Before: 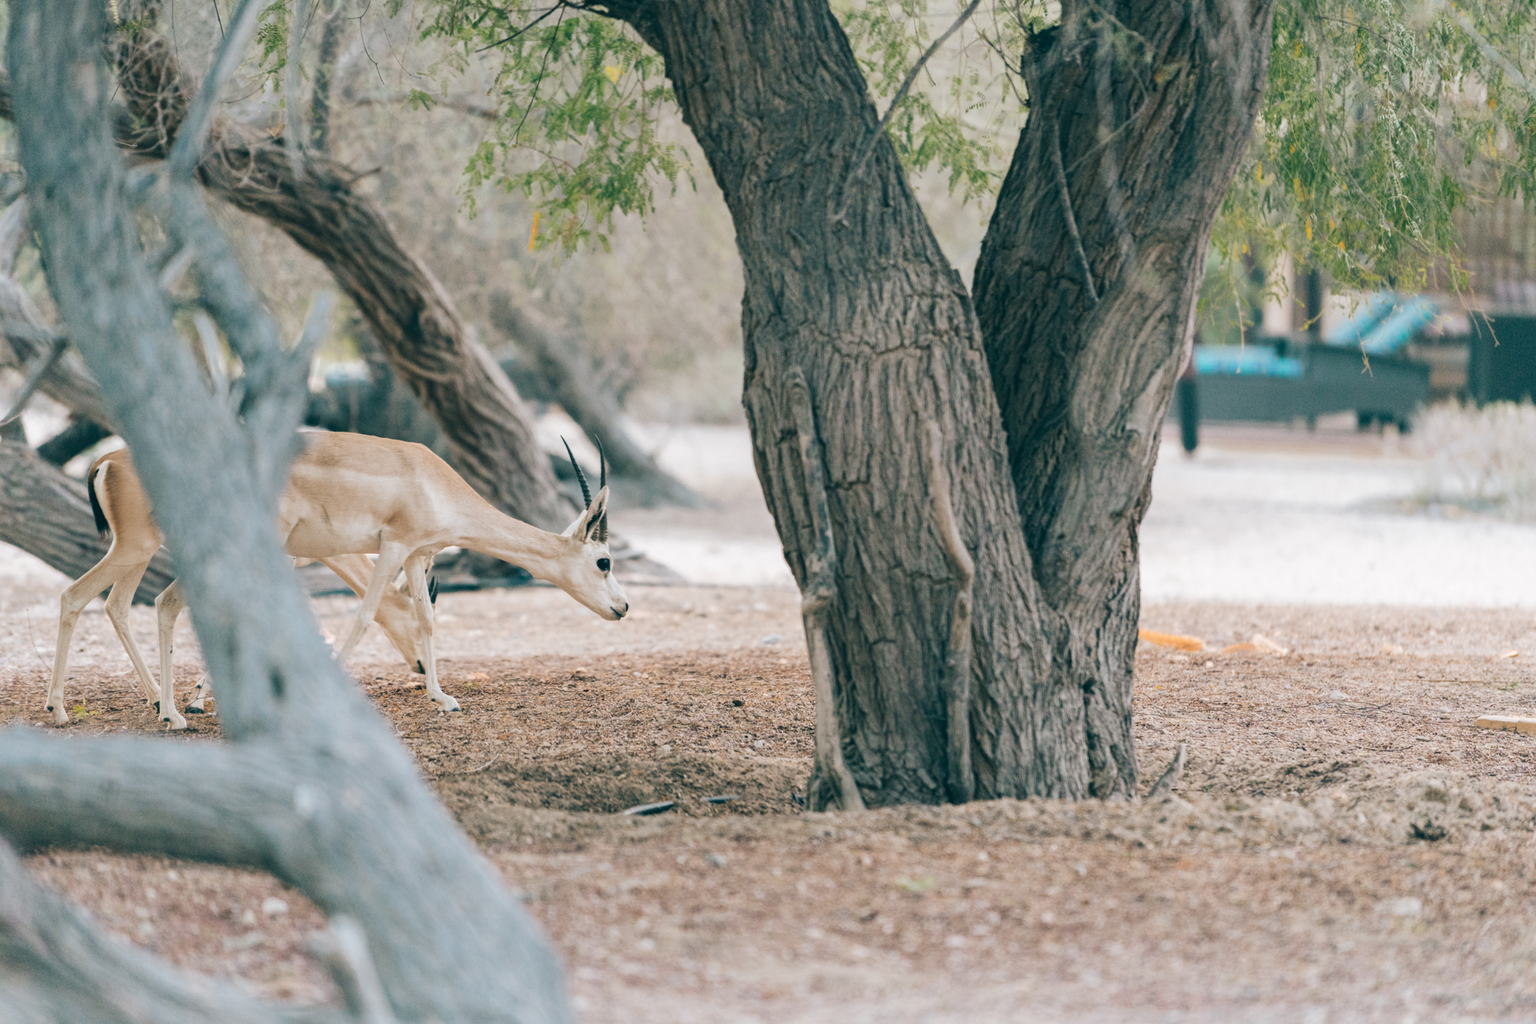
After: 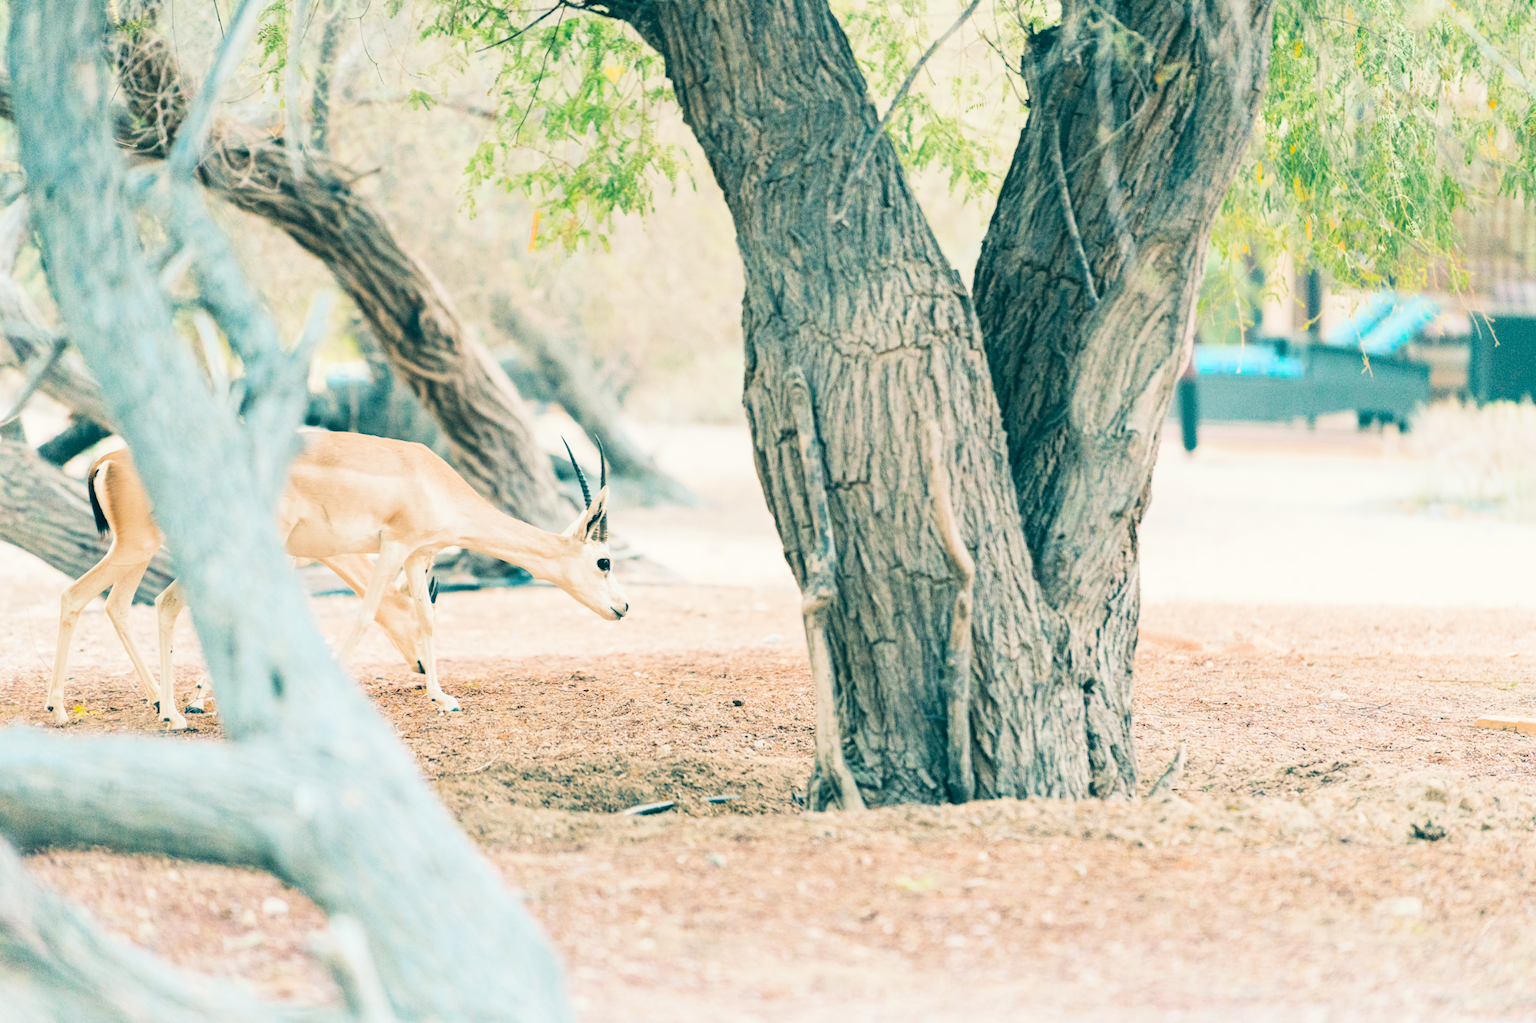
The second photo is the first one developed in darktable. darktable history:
exposure: black level correction 0.001, exposure 1.133 EV, compensate exposure bias true, compensate highlight preservation false
color zones: curves: ch0 [(0.068, 0.464) (0.25, 0.5) (0.48, 0.508) (0.75, 0.536) (0.886, 0.476) (0.967, 0.456)]; ch1 [(0.066, 0.456) (0.25, 0.5) (0.616, 0.508) (0.746, 0.56) (0.934, 0.444)]
filmic rgb: middle gray luminance 29.11%, black relative exposure -10.39 EV, white relative exposure 5.49 EV, target black luminance 0%, hardness 3.92, latitude 1.43%, contrast 1.125, highlights saturation mix 6.4%, shadows ↔ highlights balance 15.9%
color balance rgb: highlights gain › luminance 6.603%, highlights gain › chroma 2.529%, highlights gain › hue 91.36°, linear chroma grading › shadows -8.32%, linear chroma grading › global chroma 9.902%, perceptual saturation grading › global saturation 0.522%, perceptual brilliance grading › global brilliance 12.211%, global vibrance 25.413%
